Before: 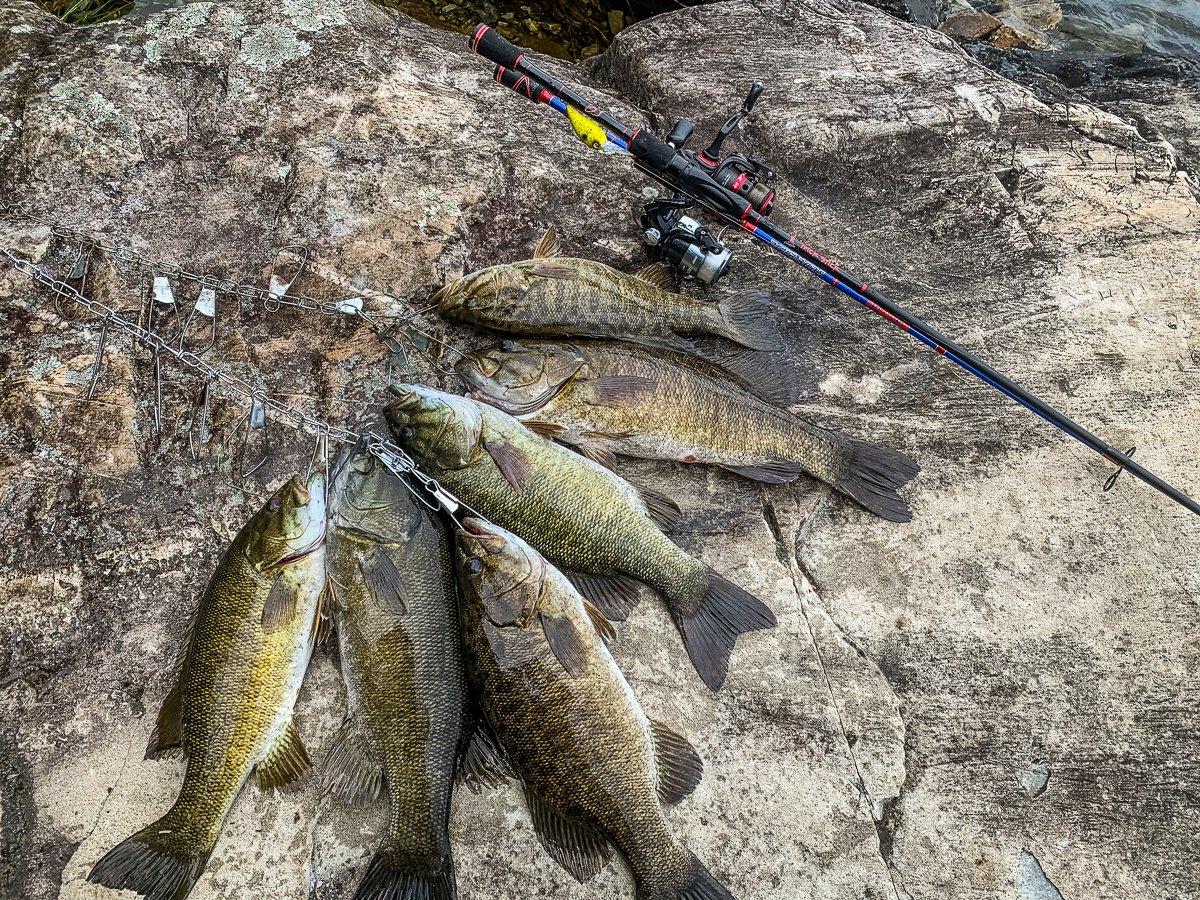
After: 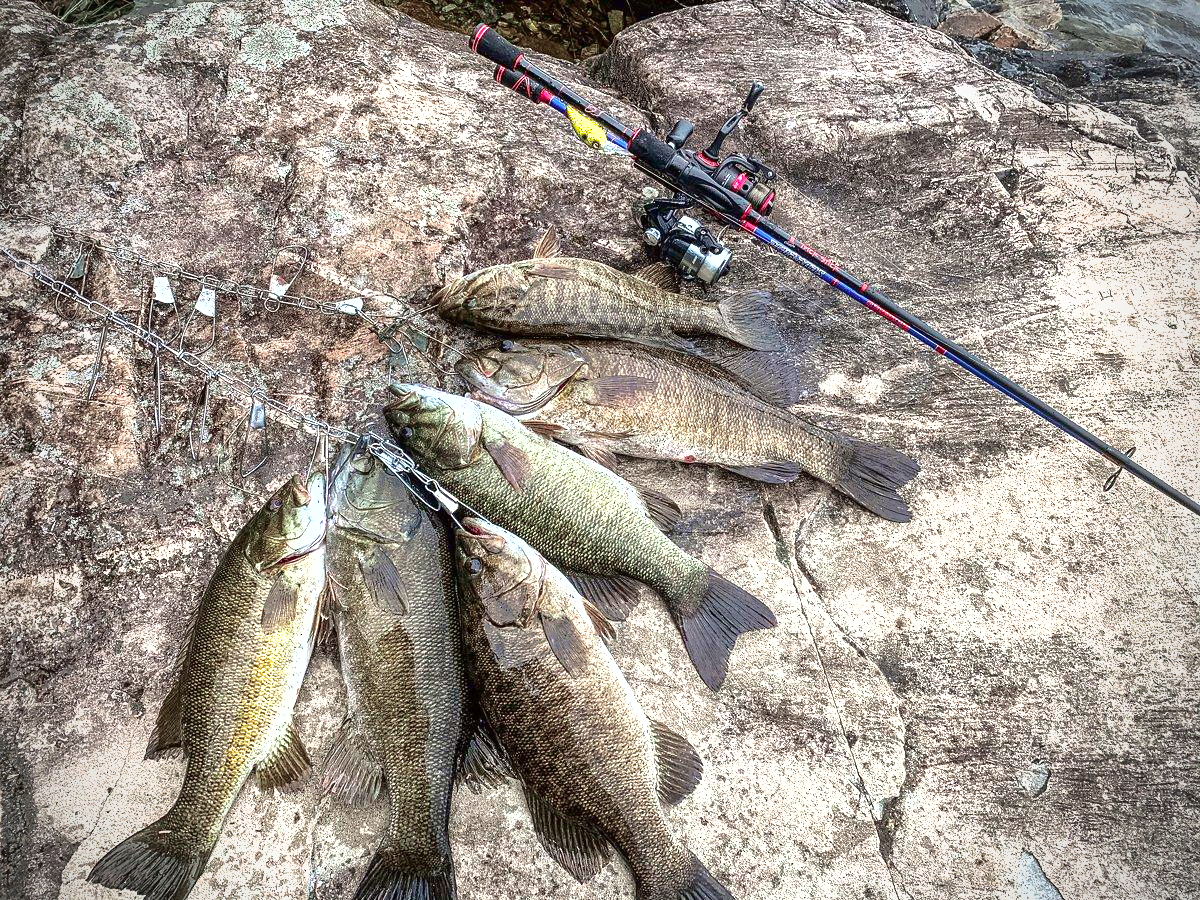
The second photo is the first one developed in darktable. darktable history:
exposure: black level correction 0, exposure 1.104 EV, compensate exposure bias true, compensate highlight preservation false
shadows and highlights: shadows 39.91, highlights -59.66
vignetting: unbound false
tone curve: curves: ch0 [(0, 0) (0.139, 0.081) (0.304, 0.259) (0.502, 0.505) (0.683, 0.676) (0.761, 0.773) (0.858, 0.858) (0.987, 0.945)]; ch1 [(0, 0) (0.172, 0.123) (0.304, 0.288) (0.414, 0.44) (0.472, 0.473) (0.502, 0.508) (0.54, 0.543) (0.583, 0.601) (0.638, 0.654) (0.741, 0.783) (1, 1)]; ch2 [(0, 0) (0.411, 0.424) (0.485, 0.476) (0.502, 0.502) (0.557, 0.54) (0.631, 0.576) (1, 1)], color space Lab, independent channels, preserve colors none
